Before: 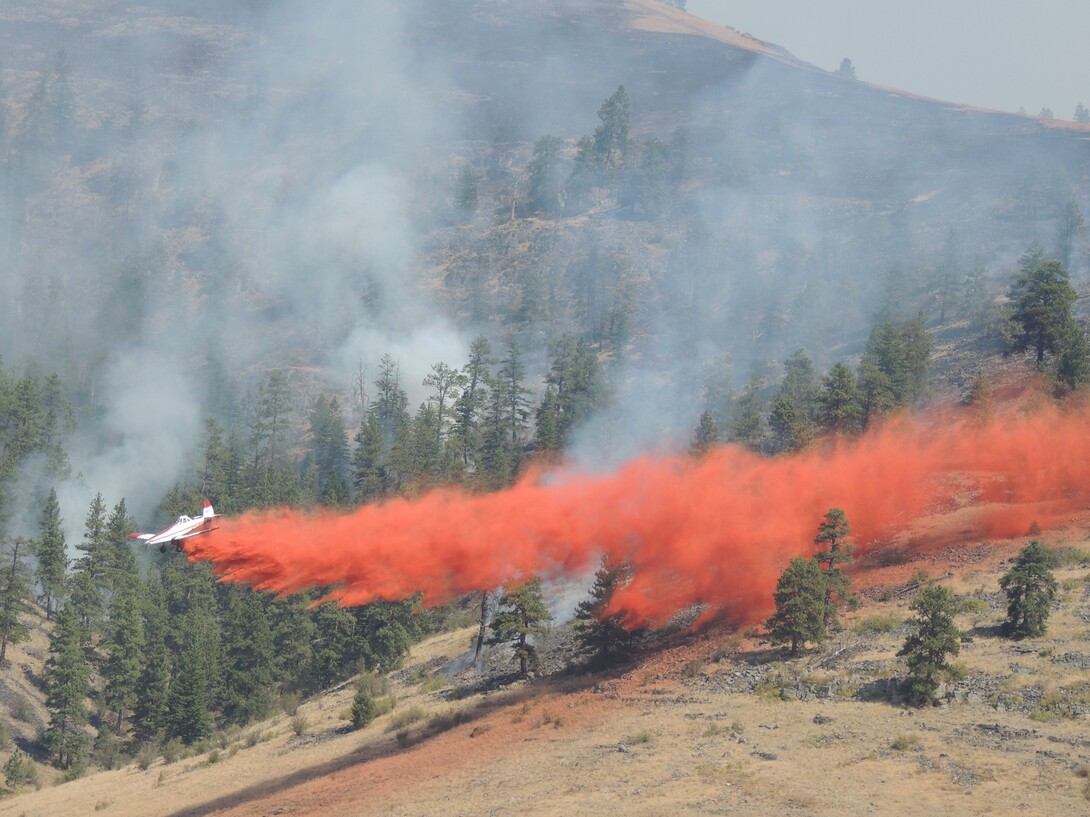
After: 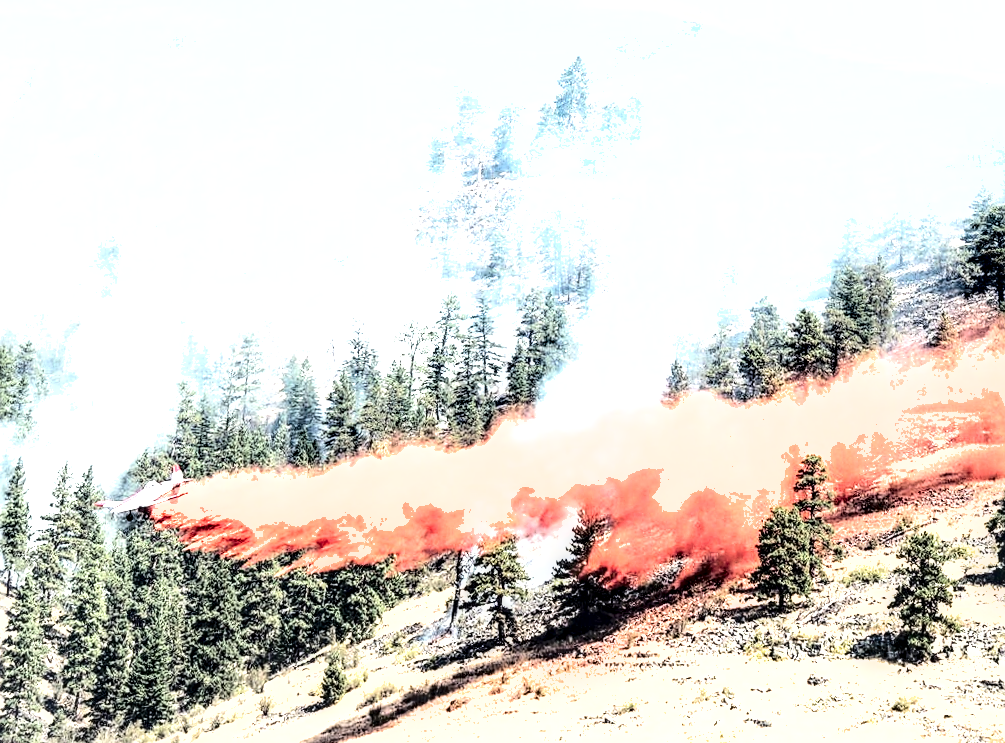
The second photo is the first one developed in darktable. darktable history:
crop: top 0.448%, right 0.264%, bottom 5.045%
local contrast: highlights 19%, detail 186%
shadows and highlights: radius 171.16, shadows 27, white point adjustment 3.13, highlights -67.95, soften with gaussian
sharpen: on, module defaults
exposure: exposure 1.16 EV, compensate exposure bias true, compensate highlight preservation false
rotate and perspective: rotation -1.68°, lens shift (vertical) -0.146, crop left 0.049, crop right 0.912, crop top 0.032, crop bottom 0.96
contrast brightness saturation: contrast 0.43, brightness 0.56, saturation -0.19
